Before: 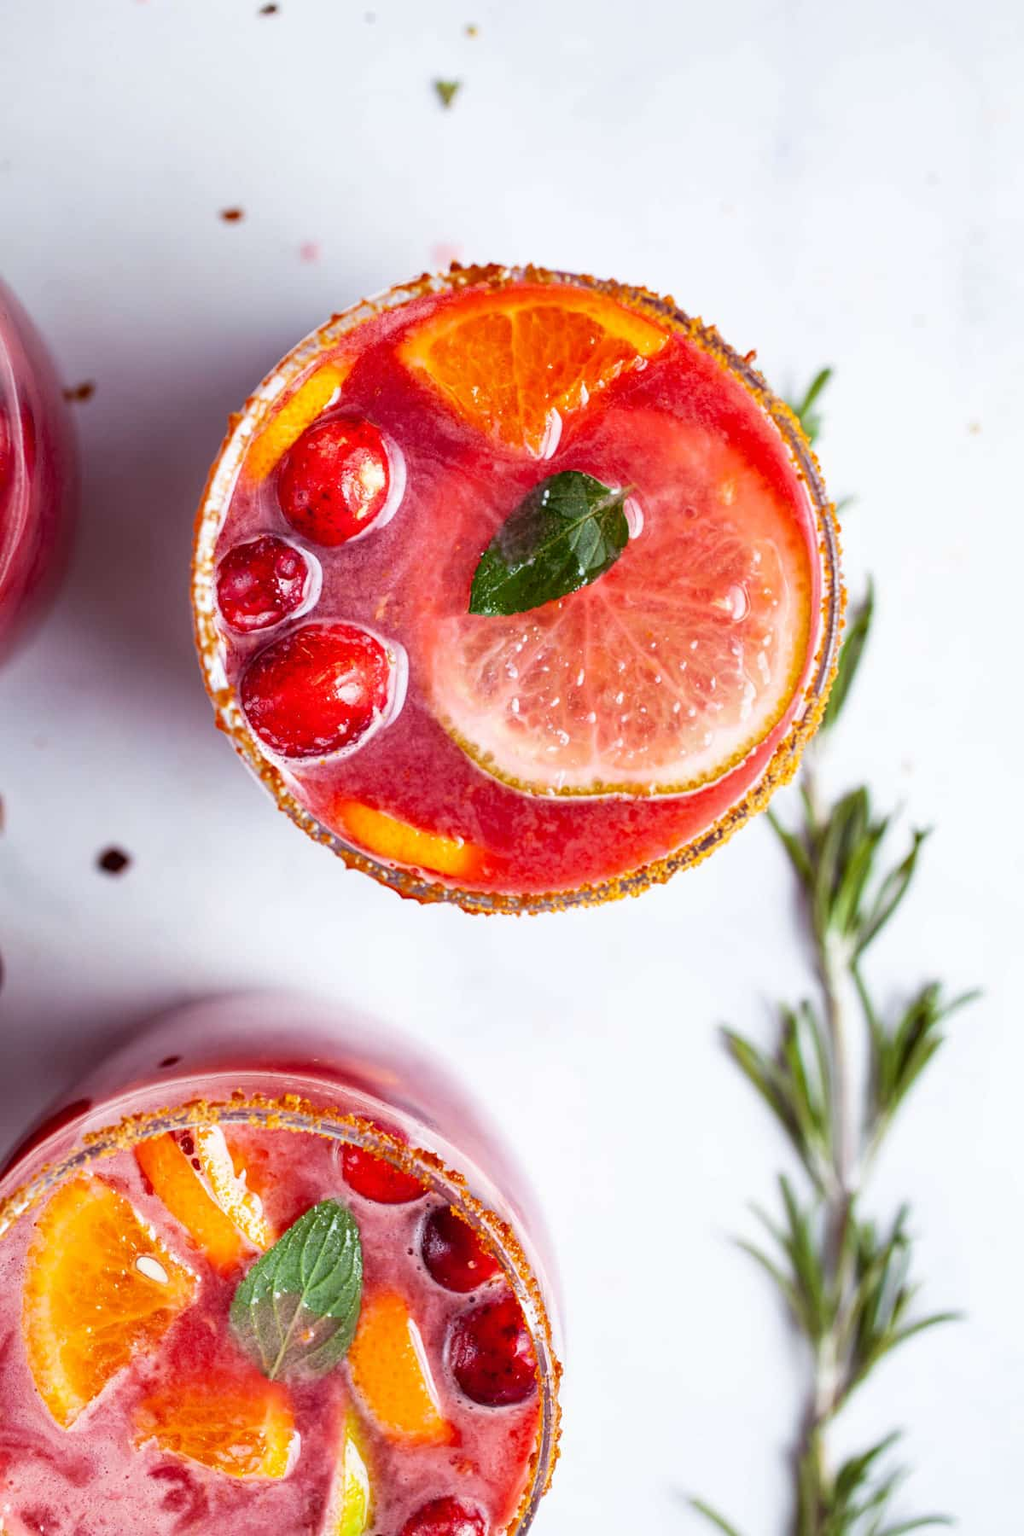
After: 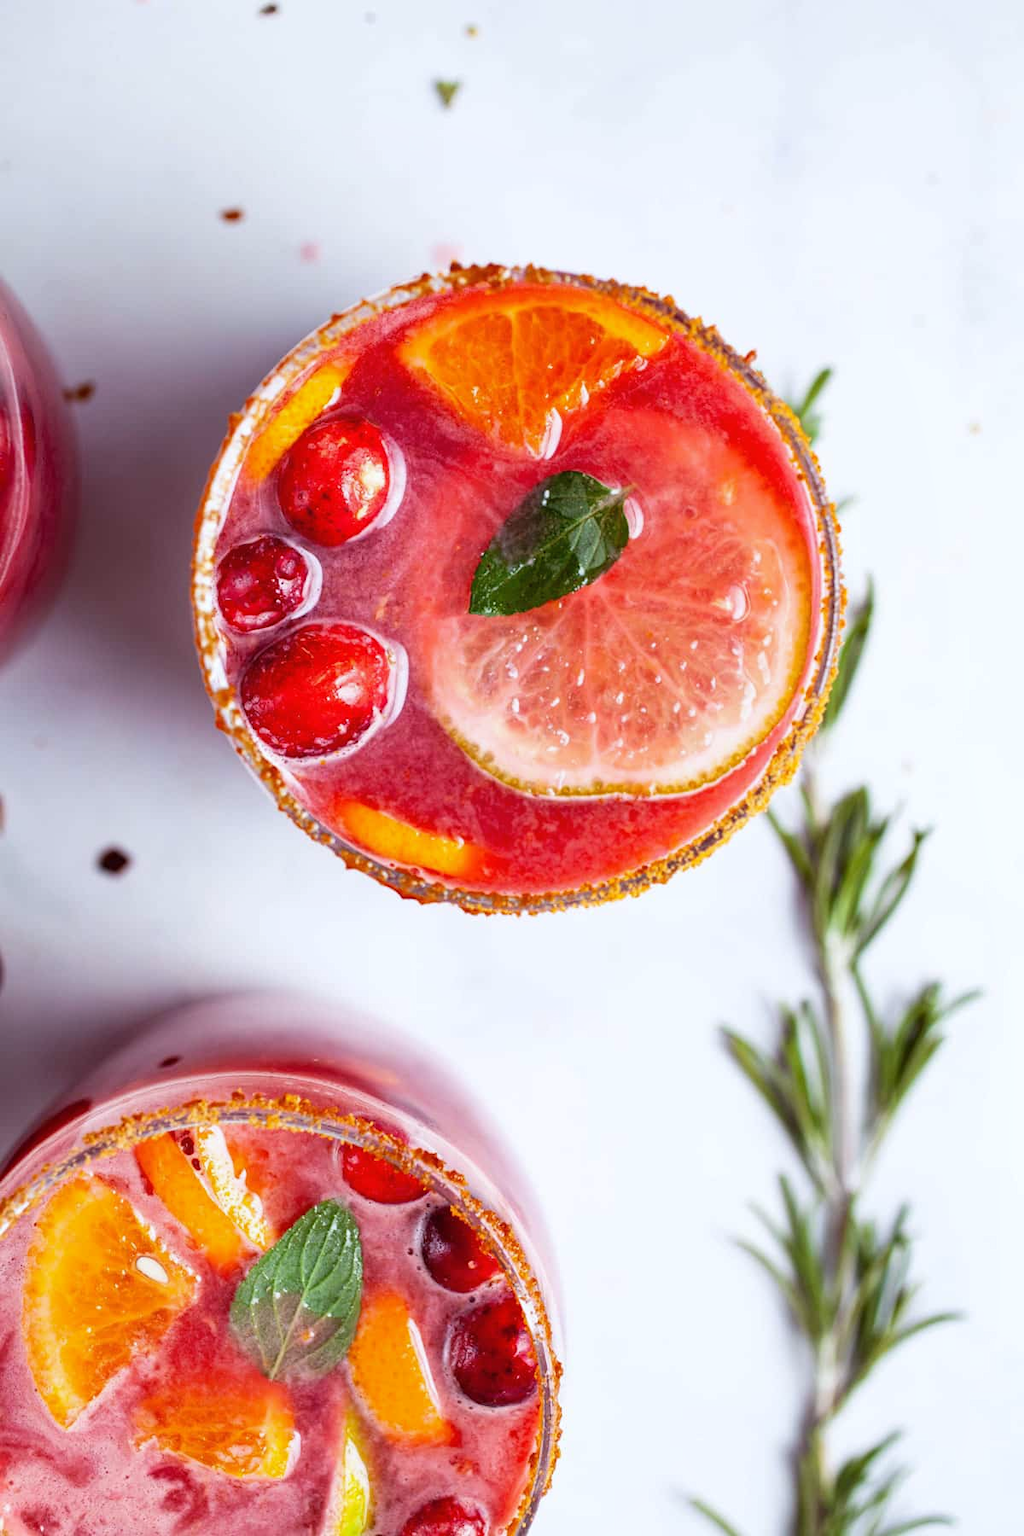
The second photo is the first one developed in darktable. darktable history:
white balance: red 0.988, blue 1.017
local contrast: mode bilateral grid, contrast 100, coarseness 100, detail 94%, midtone range 0.2
